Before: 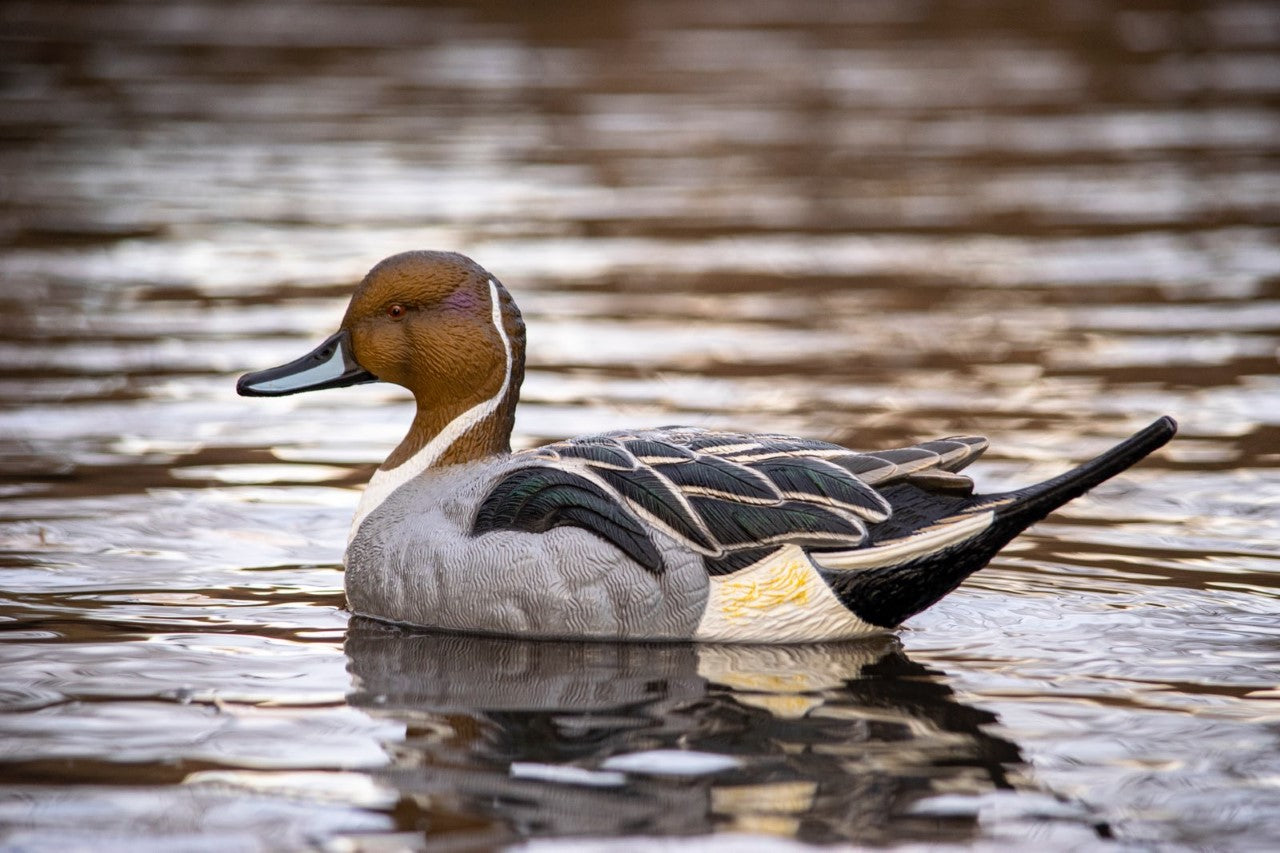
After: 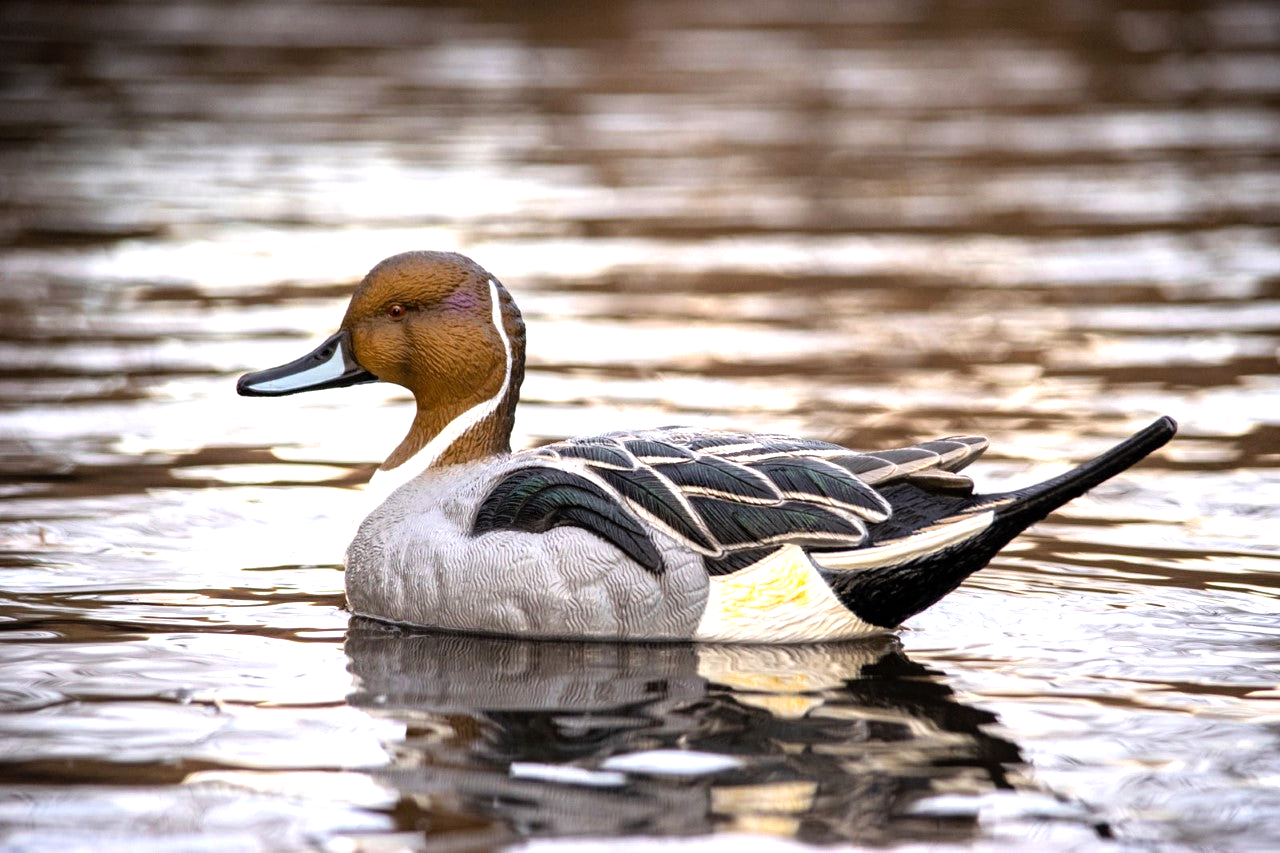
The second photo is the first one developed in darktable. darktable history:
tone equalizer: -8 EV -0.728 EV, -7 EV -0.722 EV, -6 EV -0.615 EV, -5 EV -0.375 EV, -3 EV 0.374 EV, -2 EV 0.6 EV, -1 EV 0.695 EV, +0 EV 0.732 EV
